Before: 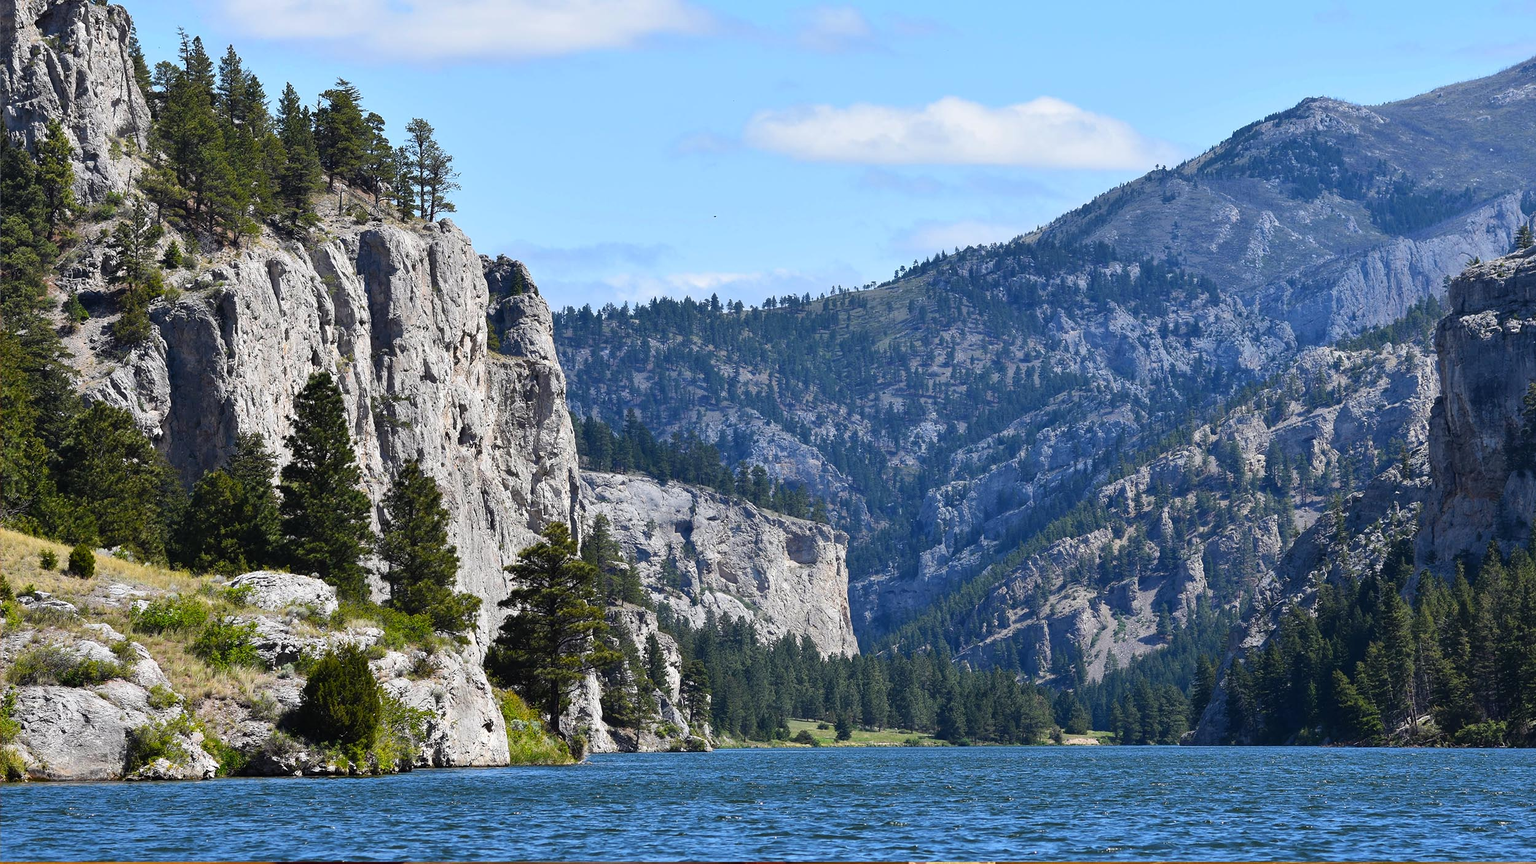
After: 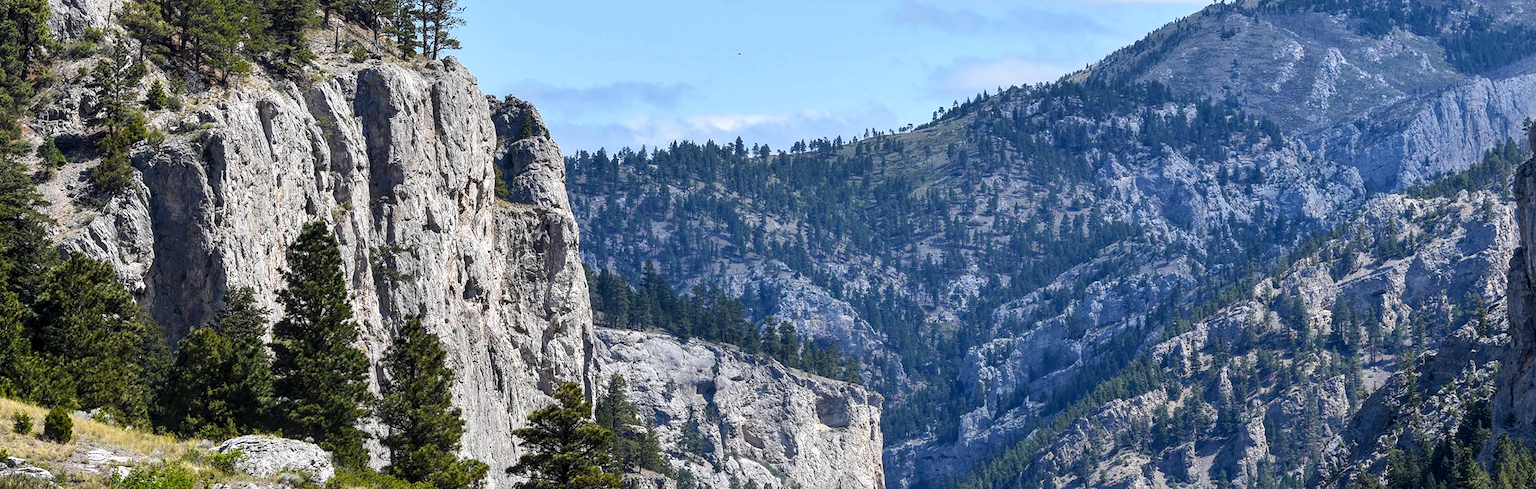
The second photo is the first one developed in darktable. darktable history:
crop: left 1.836%, top 19.31%, right 5.174%, bottom 28.015%
local contrast: highlights 61%, detail 143%, midtone range 0.423
